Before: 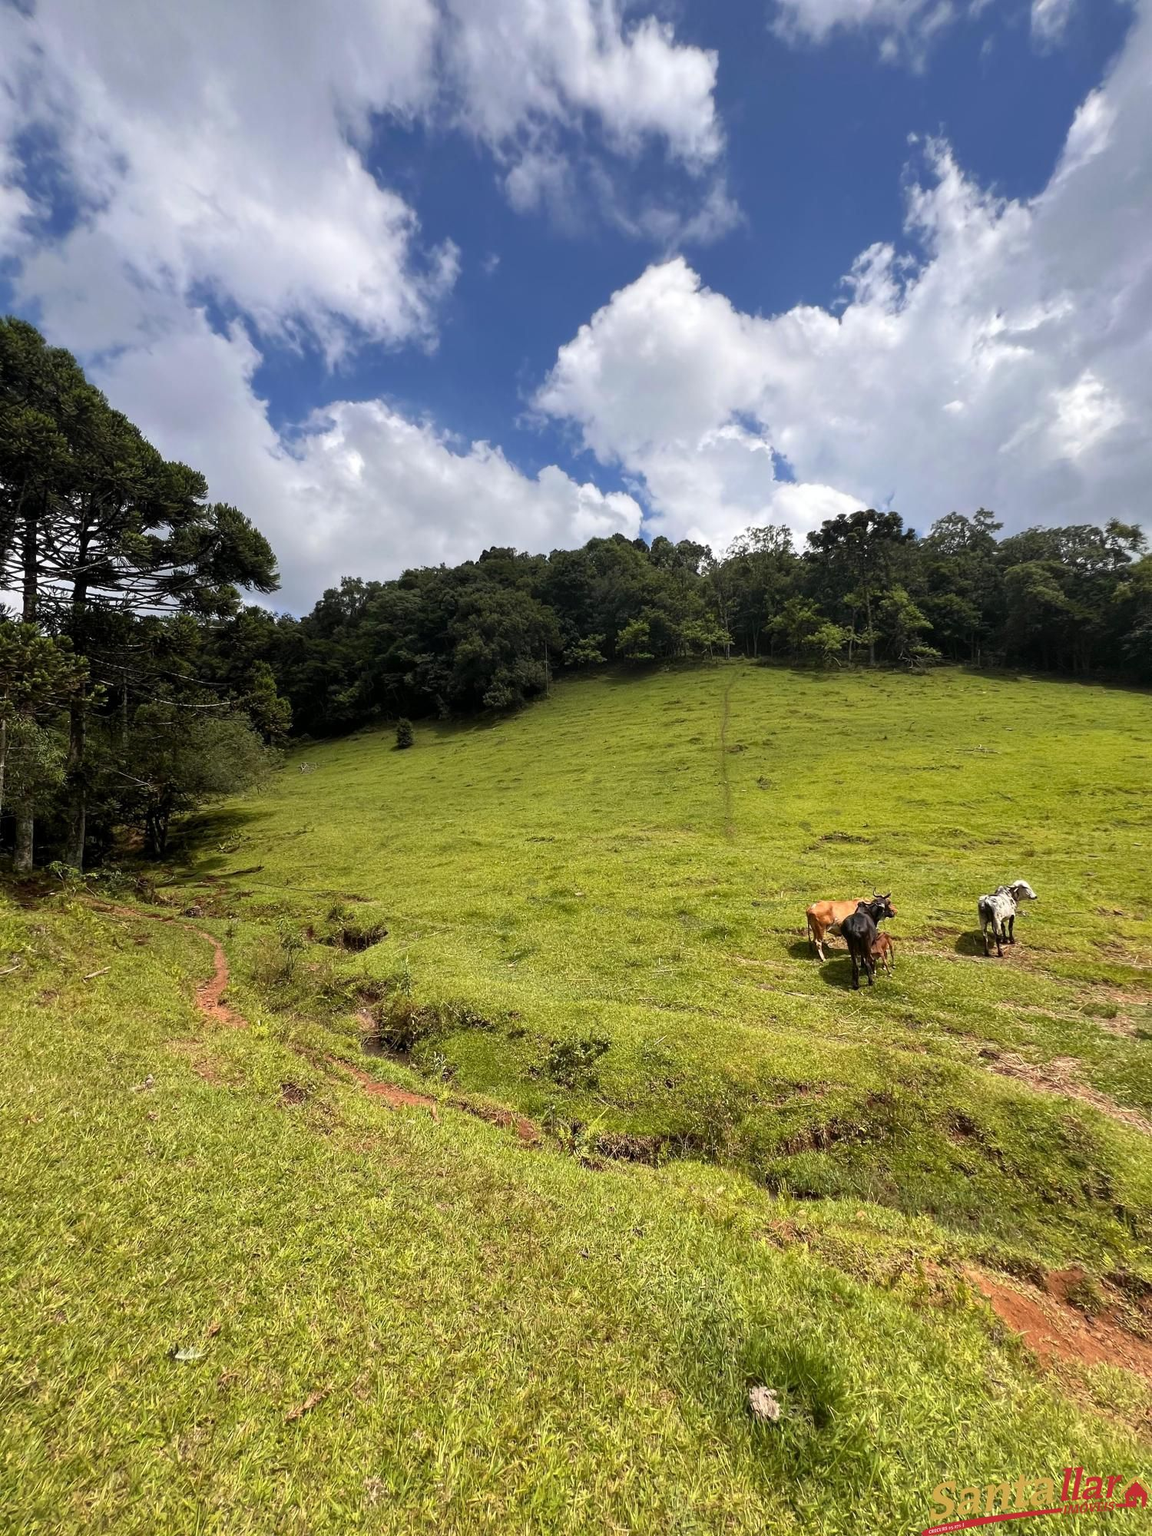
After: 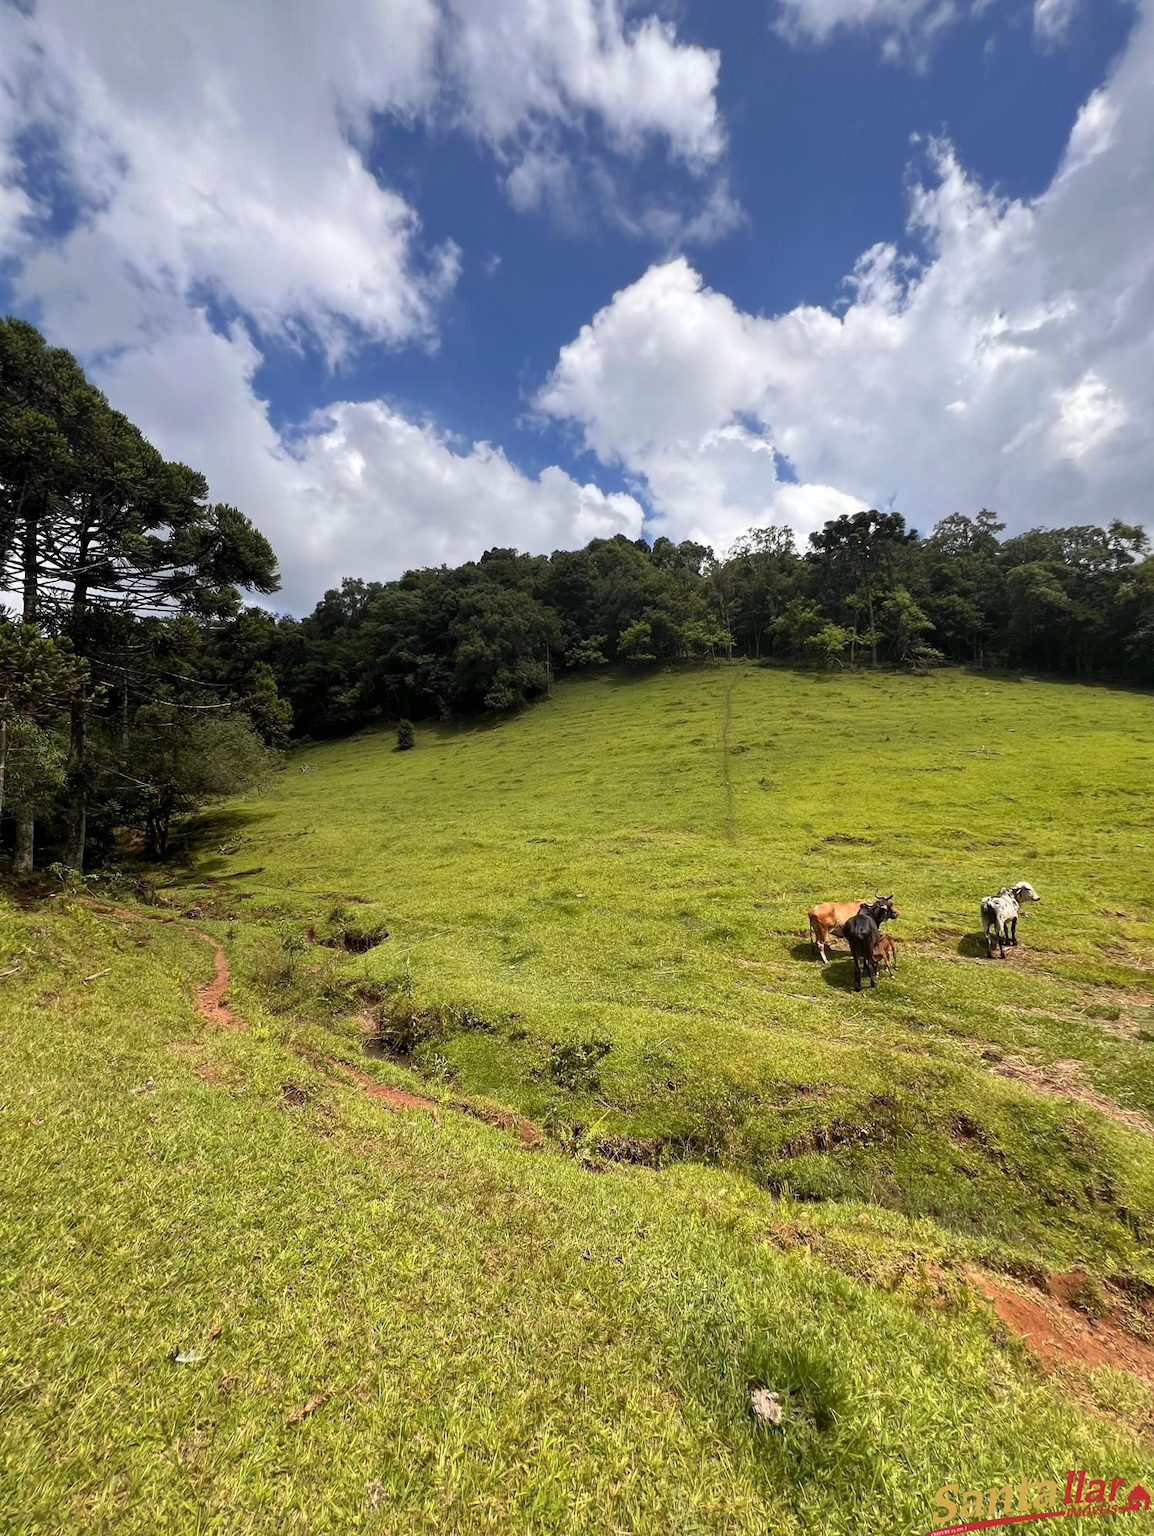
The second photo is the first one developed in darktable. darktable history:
tone equalizer: on, module defaults
crop: top 0.05%, bottom 0.098%
